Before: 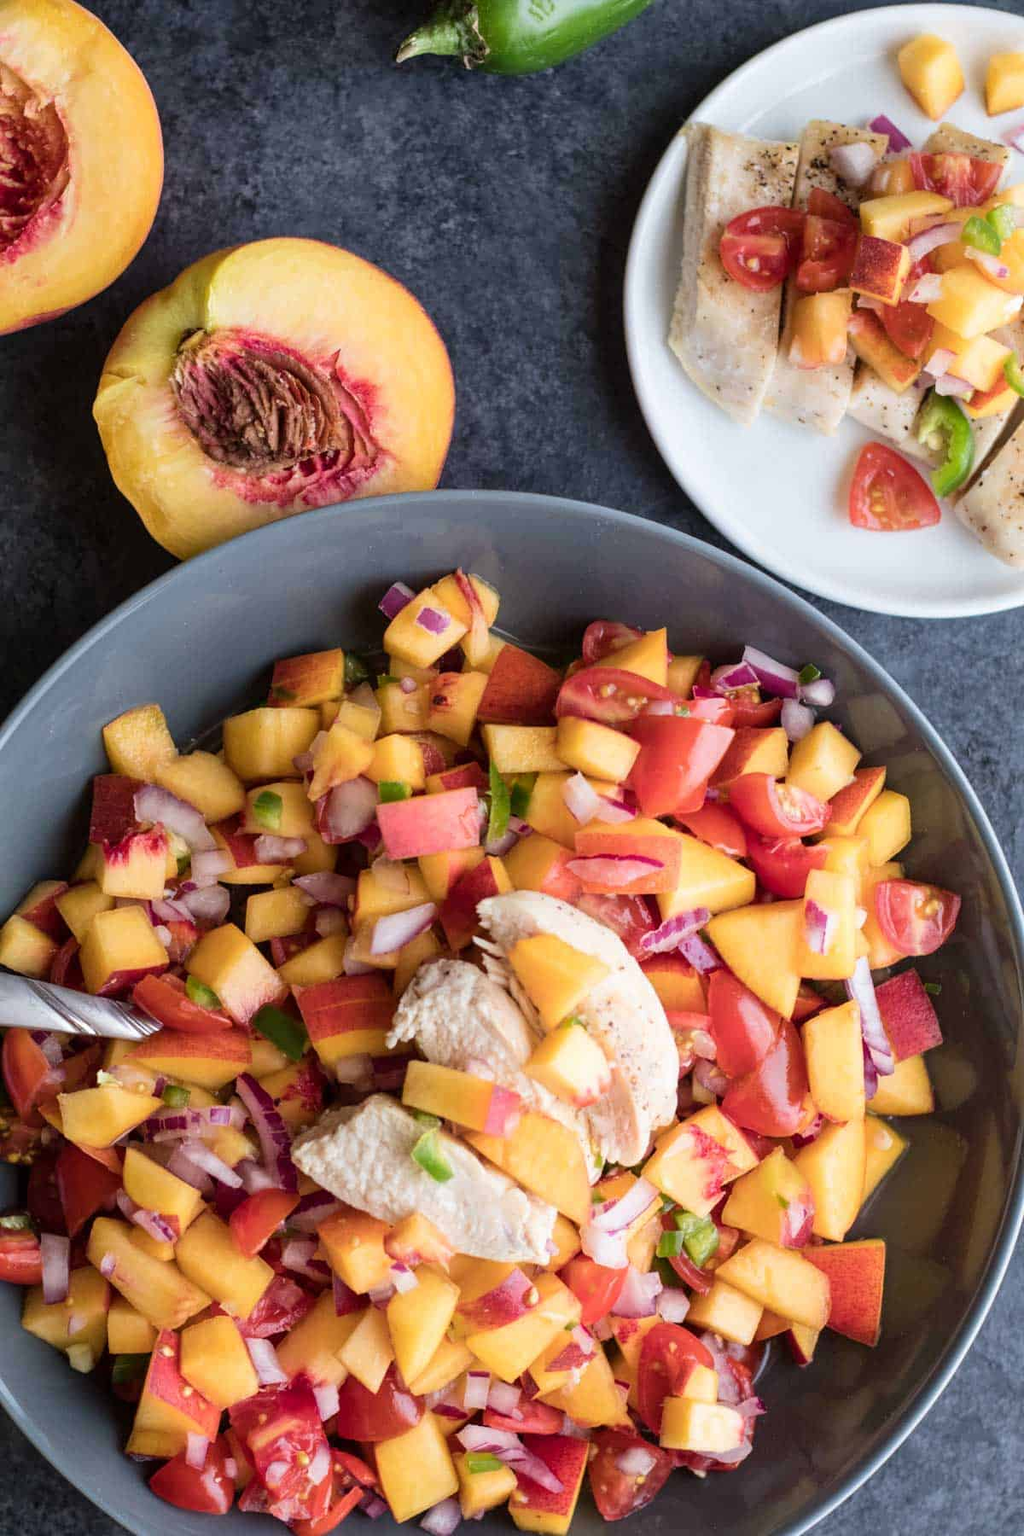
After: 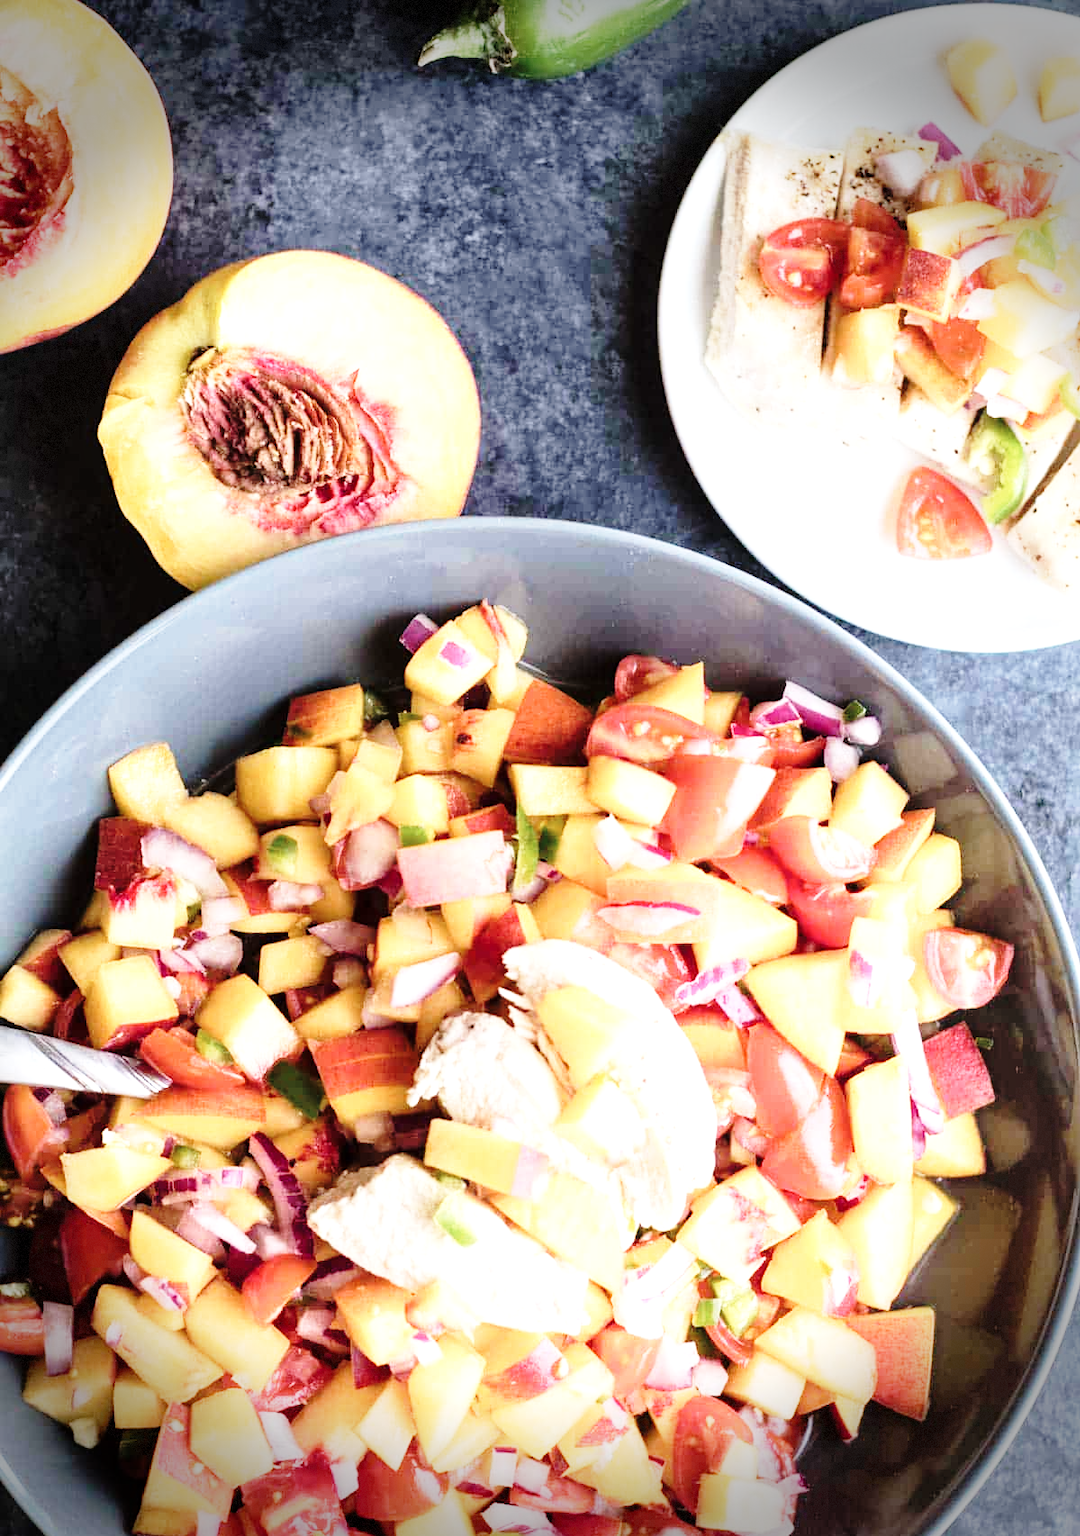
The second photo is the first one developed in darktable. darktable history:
exposure: exposure 0.221 EV, compensate highlight preservation false
vignetting: fall-off start 76.19%, fall-off radius 27.87%, brightness -0.639, saturation -0.007, width/height ratio 0.975, dithering 8-bit output
crop and rotate: top 0.008%, bottom 5.167%
base curve: curves: ch0 [(0, 0) (0.028, 0.03) (0.121, 0.232) (0.46, 0.748) (0.859, 0.968) (1, 1)], preserve colors none
color zones: curves: ch0 [(0, 0.5) (0.143, 0.5) (0.286, 0.5) (0.429, 0.504) (0.571, 0.5) (0.714, 0.509) (0.857, 0.5) (1, 0.5)]; ch1 [(0, 0.425) (0.143, 0.425) (0.286, 0.375) (0.429, 0.405) (0.571, 0.5) (0.714, 0.47) (0.857, 0.425) (1, 0.435)]; ch2 [(0, 0.5) (0.143, 0.5) (0.286, 0.5) (0.429, 0.517) (0.571, 0.5) (0.714, 0.51) (0.857, 0.5) (1, 0.5)]
tone equalizer: -8 EV -0.776 EV, -7 EV -0.691 EV, -6 EV -0.638 EV, -5 EV -0.397 EV, -3 EV 0.397 EV, -2 EV 0.6 EV, -1 EV 0.683 EV, +0 EV 0.728 EV
